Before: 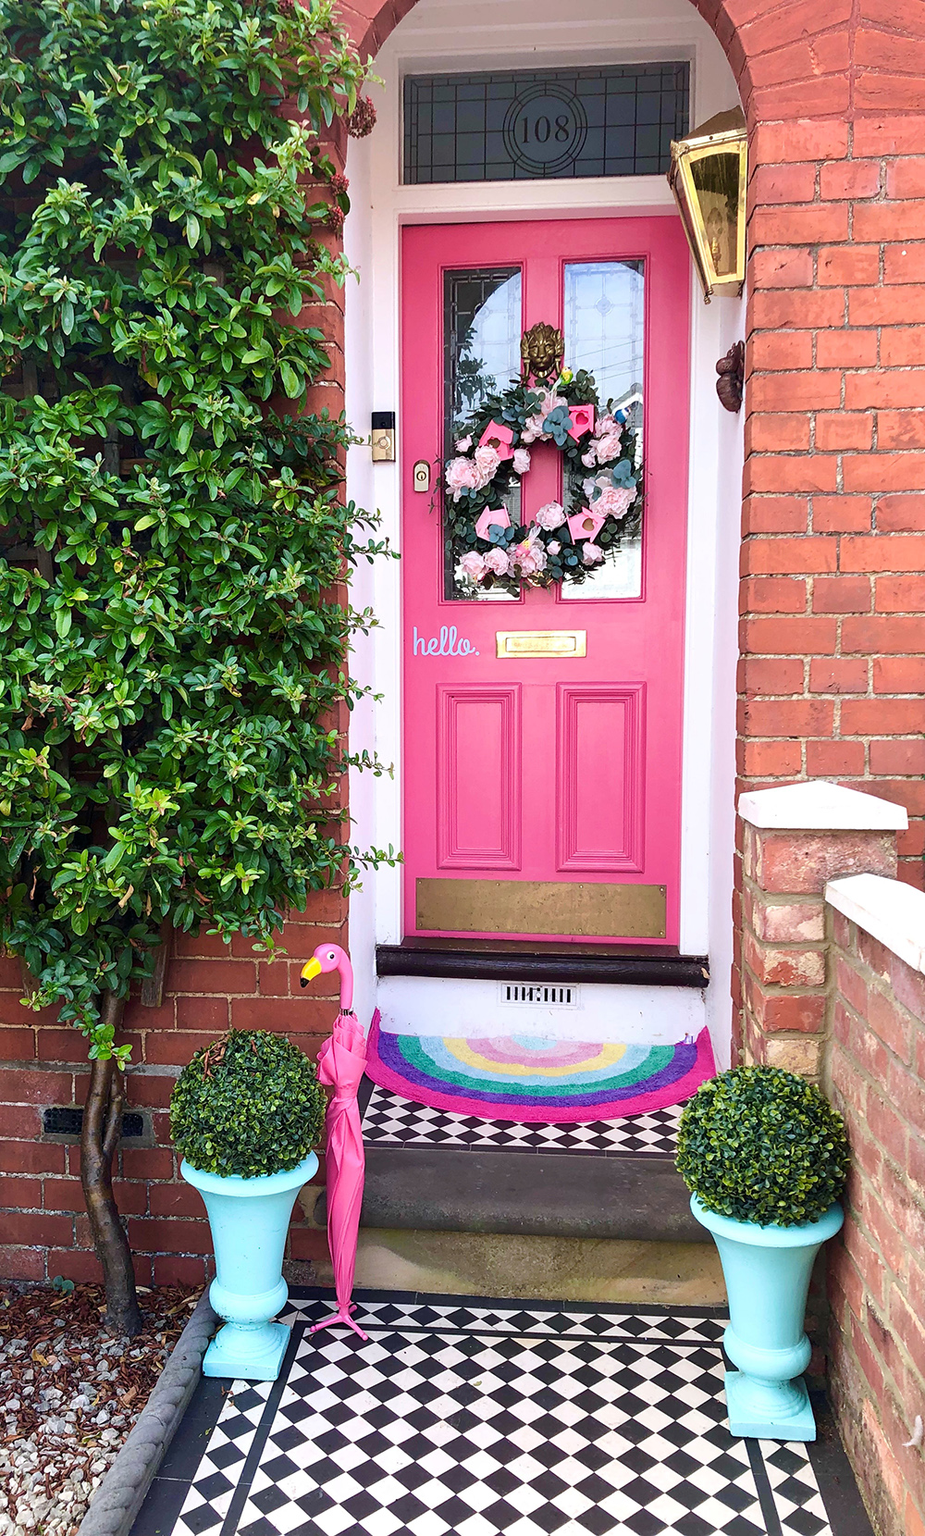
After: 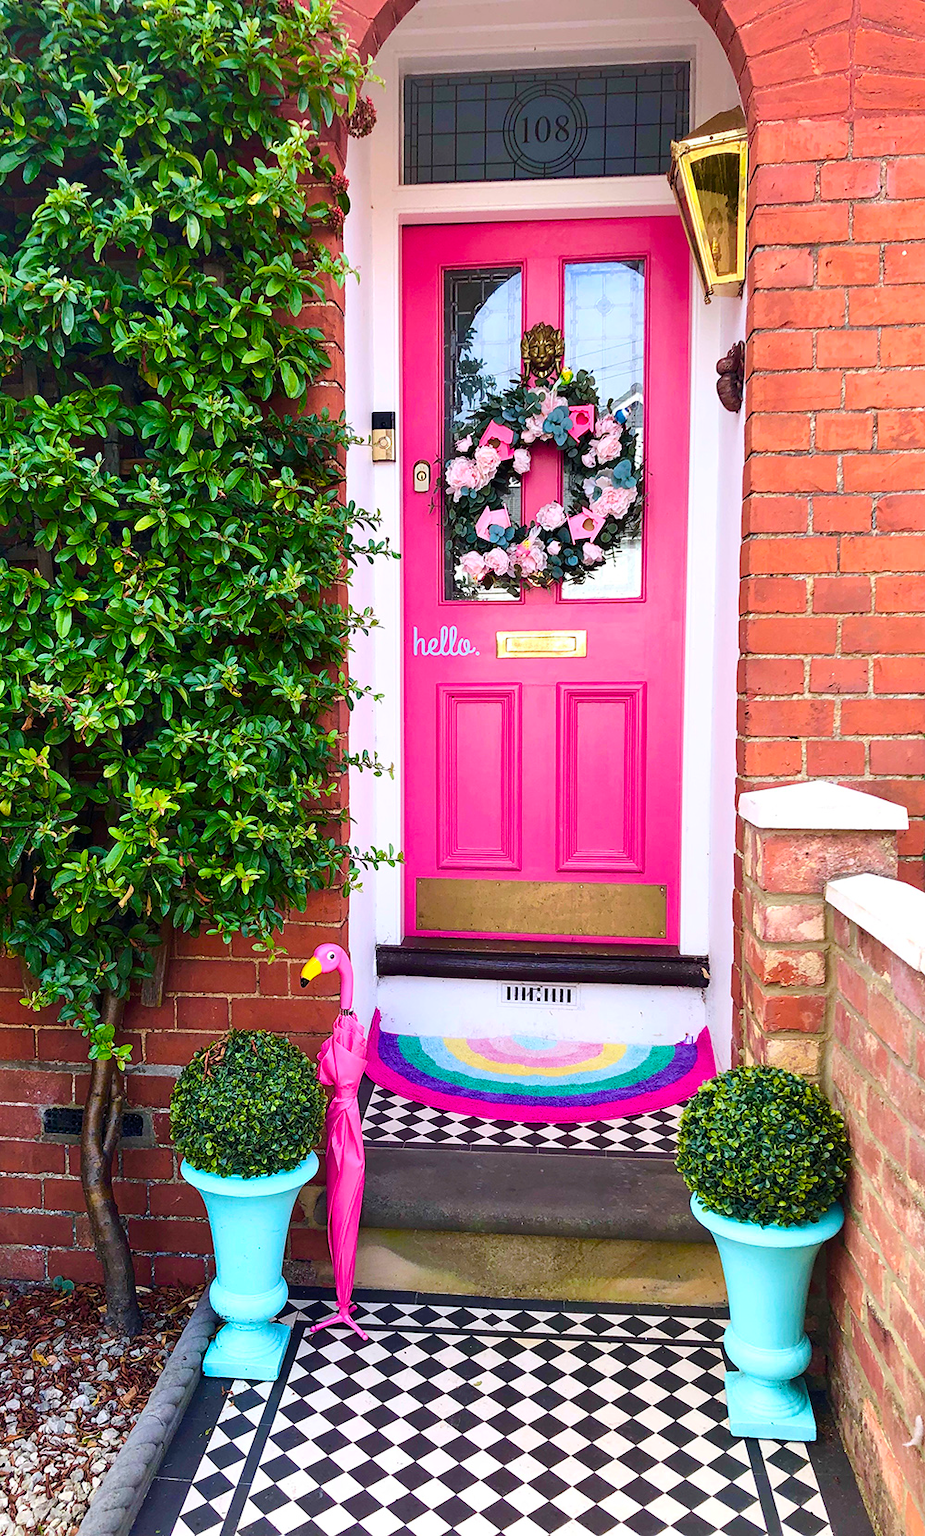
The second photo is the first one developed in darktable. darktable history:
contrast brightness saturation: contrast 0.1, brightness 0.02, saturation 0.02
color balance rgb: perceptual saturation grading › global saturation 30%, global vibrance 20%
